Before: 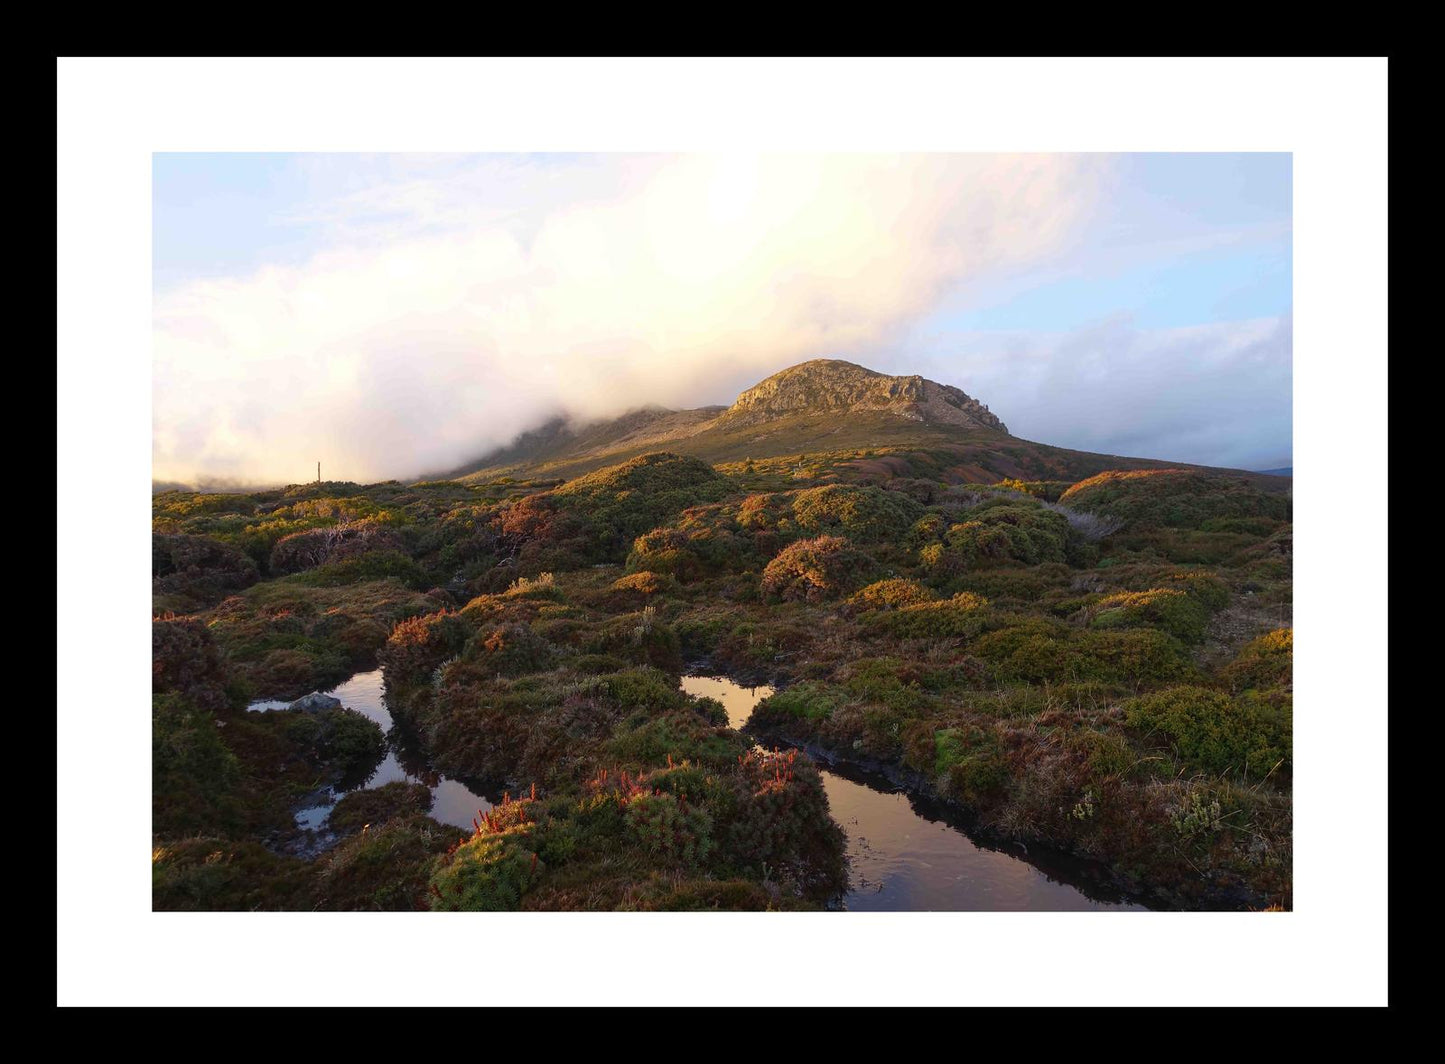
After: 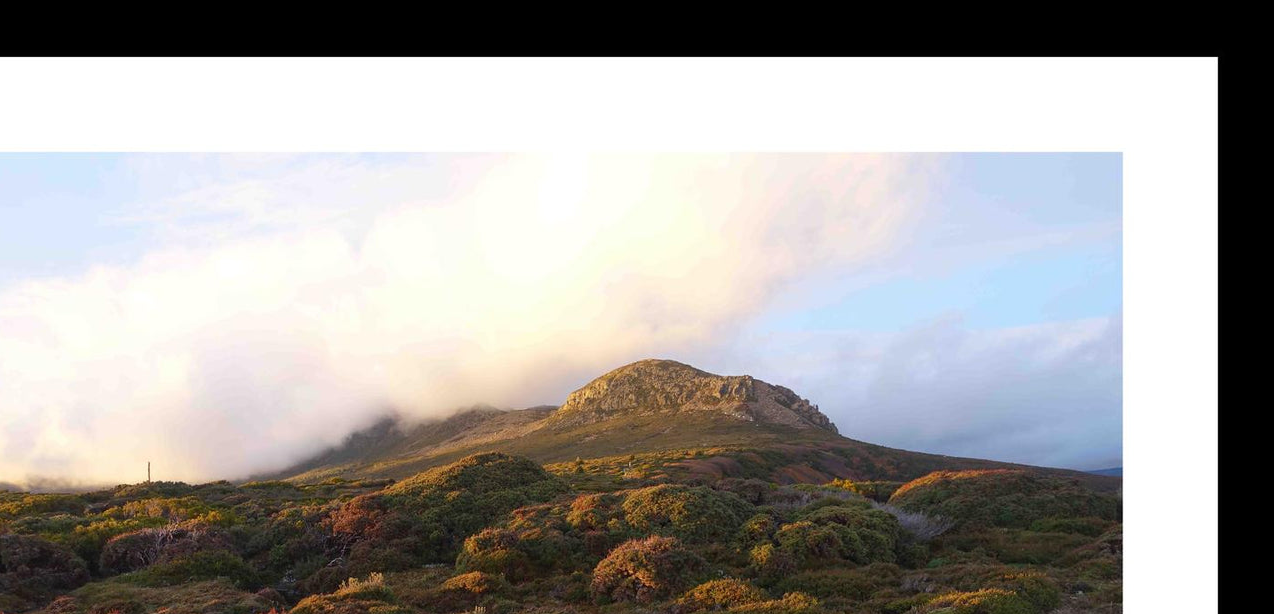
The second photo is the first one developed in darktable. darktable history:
crop and rotate: left 11.789%, bottom 42.286%
